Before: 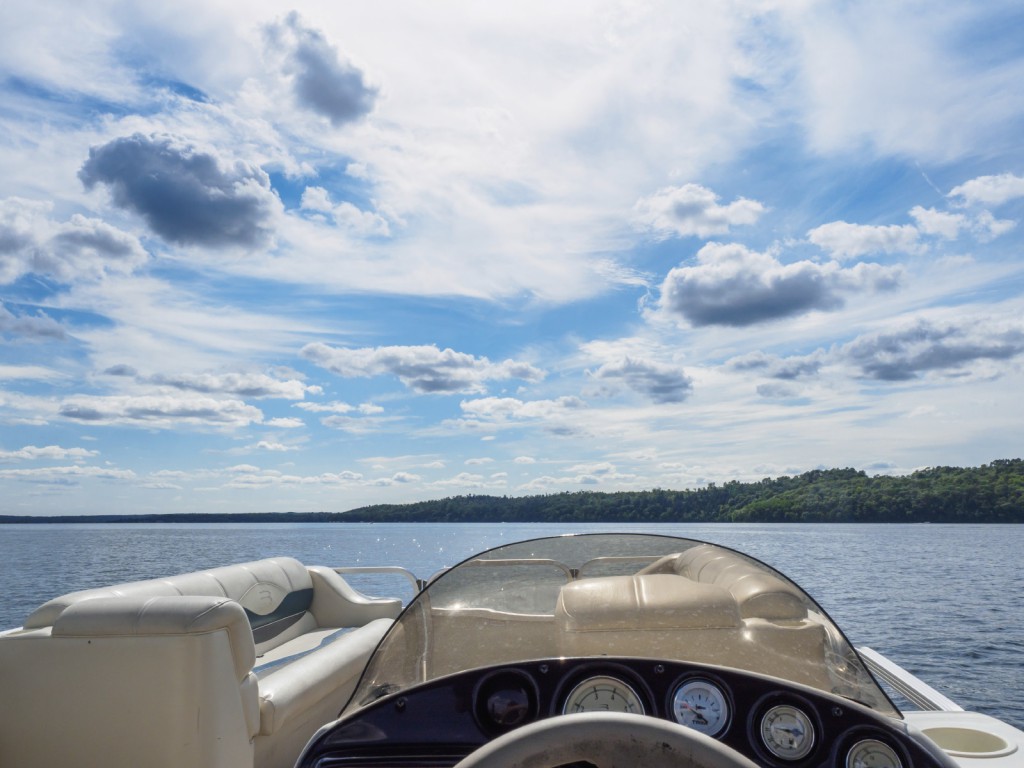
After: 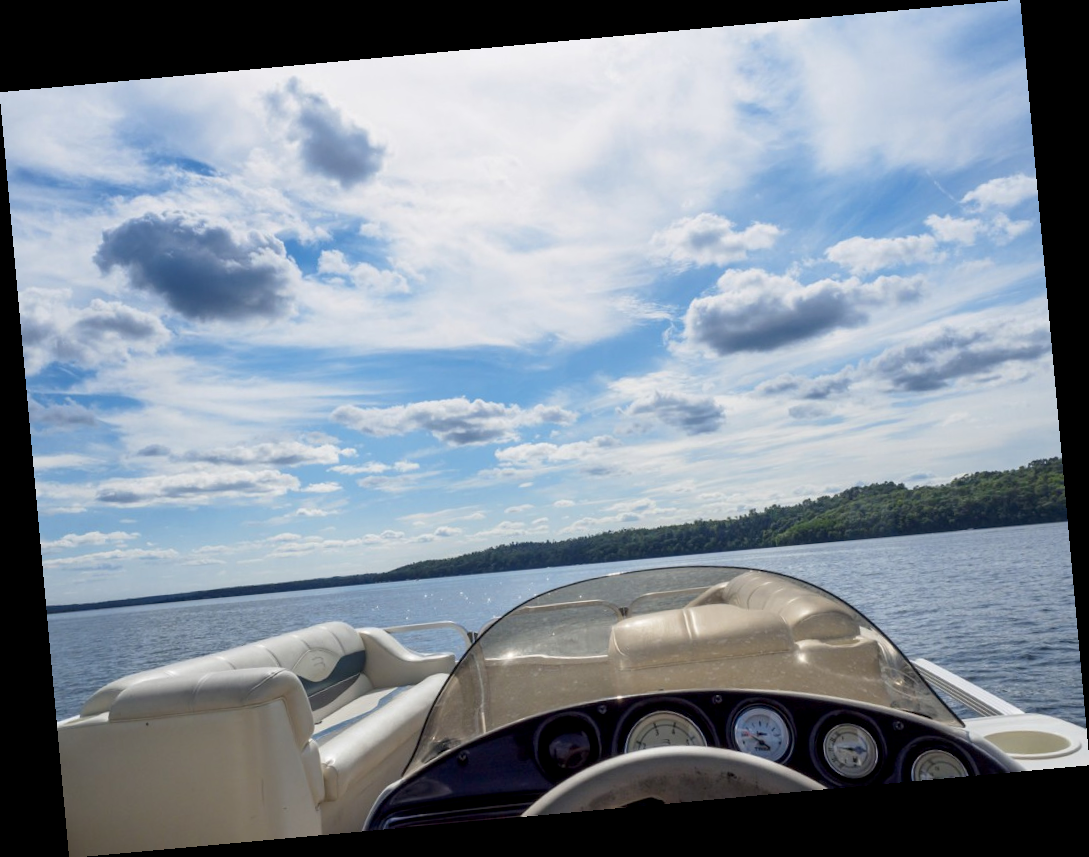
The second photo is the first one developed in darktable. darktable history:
rotate and perspective: rotation -5.2°, automatic cropping off
exposure: black level correction 0.005, exposure 0.001 EV, compensate highlight preservation false
